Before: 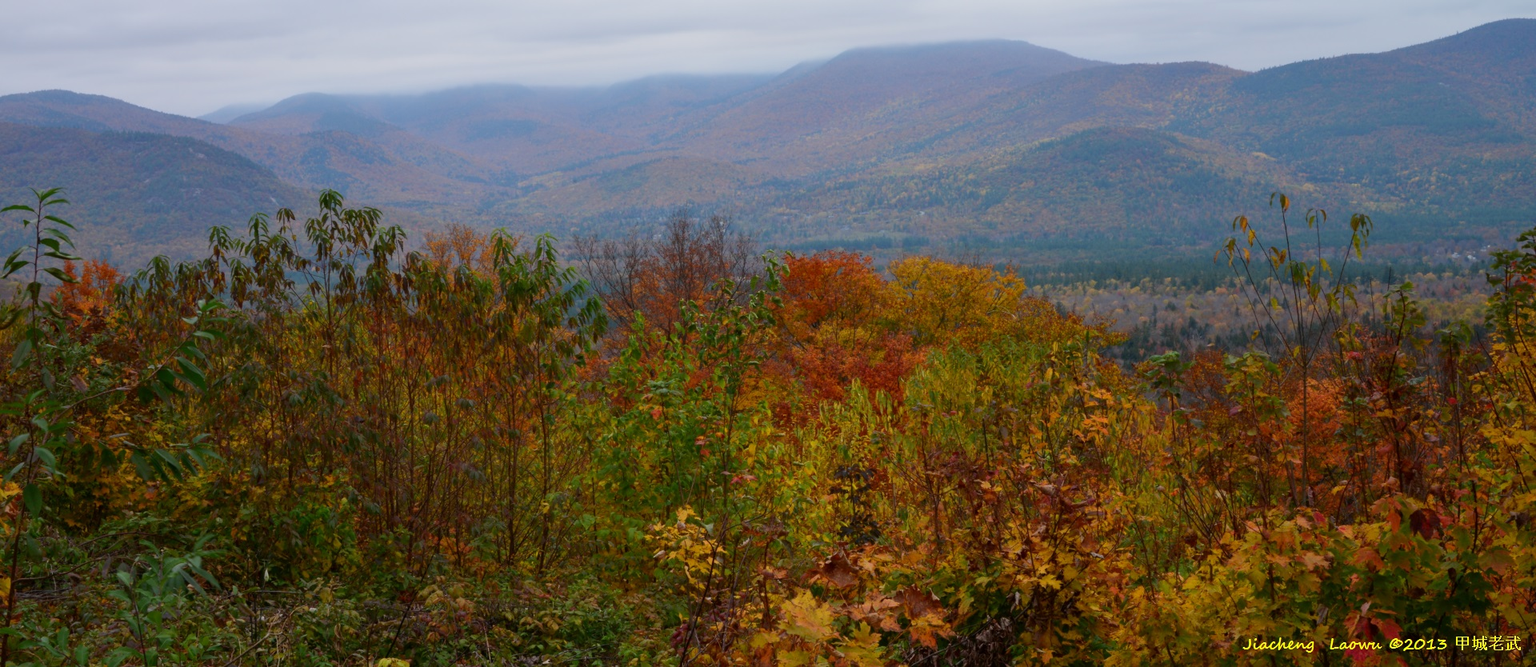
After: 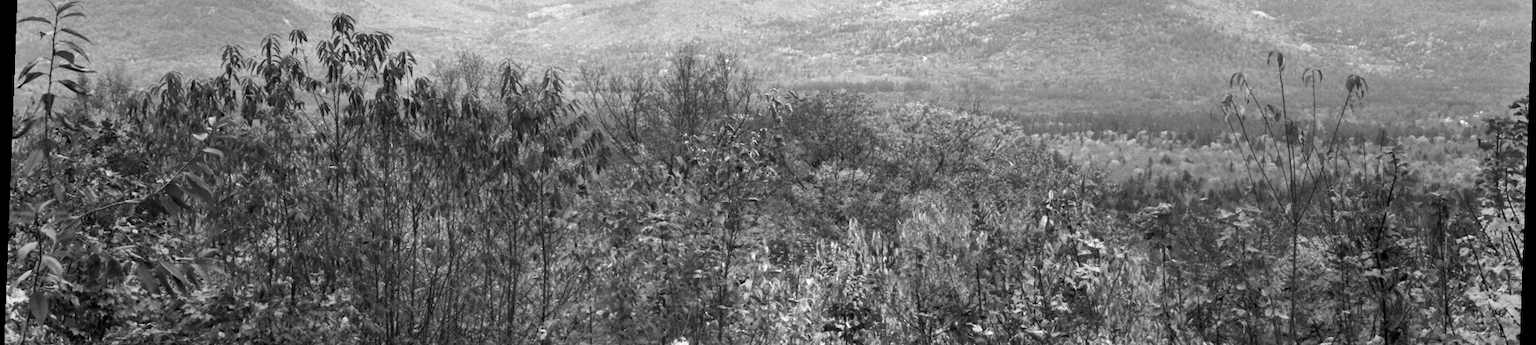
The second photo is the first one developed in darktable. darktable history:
rotate and perspective: rotation 2.17°, automatic cropping off
color balance rgb: shadows lift › chroma 2.79%, shadows lift › hue 190.66°, power › hue 171.85°, highlights gain › chroma 2.16%, highlights gain › hue 75.26°, global offset › luminance -0.51%, perceptual saturation grading › highlights -33.8%, perceptual saturation grading › mid-tones 14.98%, perceptual saturation grading › shadows 48.43%, perceptual brilliance grading › highlights 15.68%, perceptual brilliance grading › mid-tones 6.62%, perceptual brilliance grading › shadows -14.98%, global vibrance 11.32%, contrast 5.05%
crop and rotate: top 26.056%, bottom 25.543%
exposure: black level correction 0, exposure 1.1 EV, compensate exposure bias true, compensate highlight preservation false
monochrome: a 16.06, b 15.48, size 1
shadows and highlights: soften with gaussian
